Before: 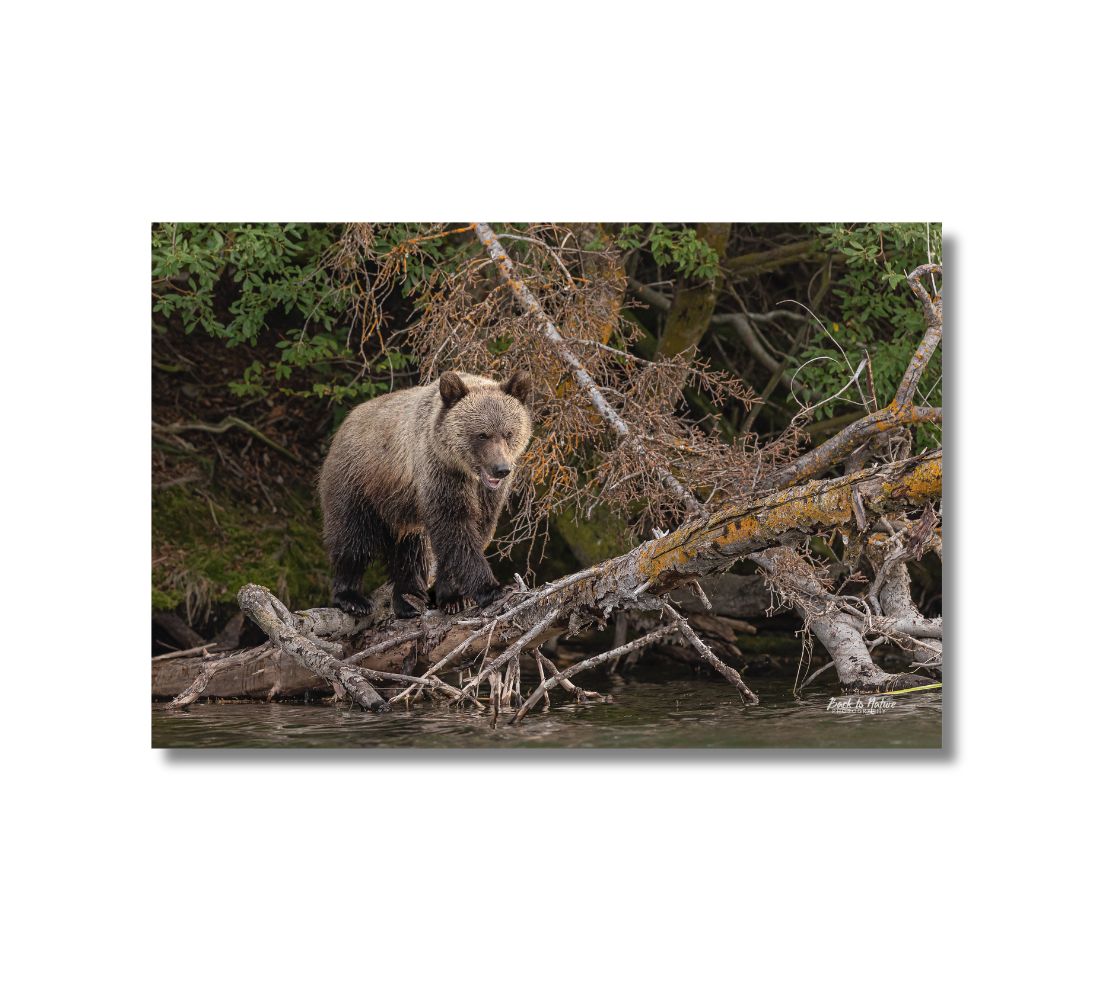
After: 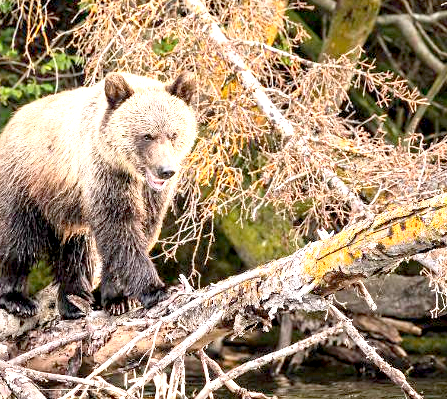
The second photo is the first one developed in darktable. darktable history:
base curve: curves: ch0 [(0, 0) (0.666, 0.806) (1, 1)]
crop: left 30%, top 30%, right 30%, bottom 30%
exposure: black level correction 0.005, exposure 2.084 EV, compensate highlight preservation false
